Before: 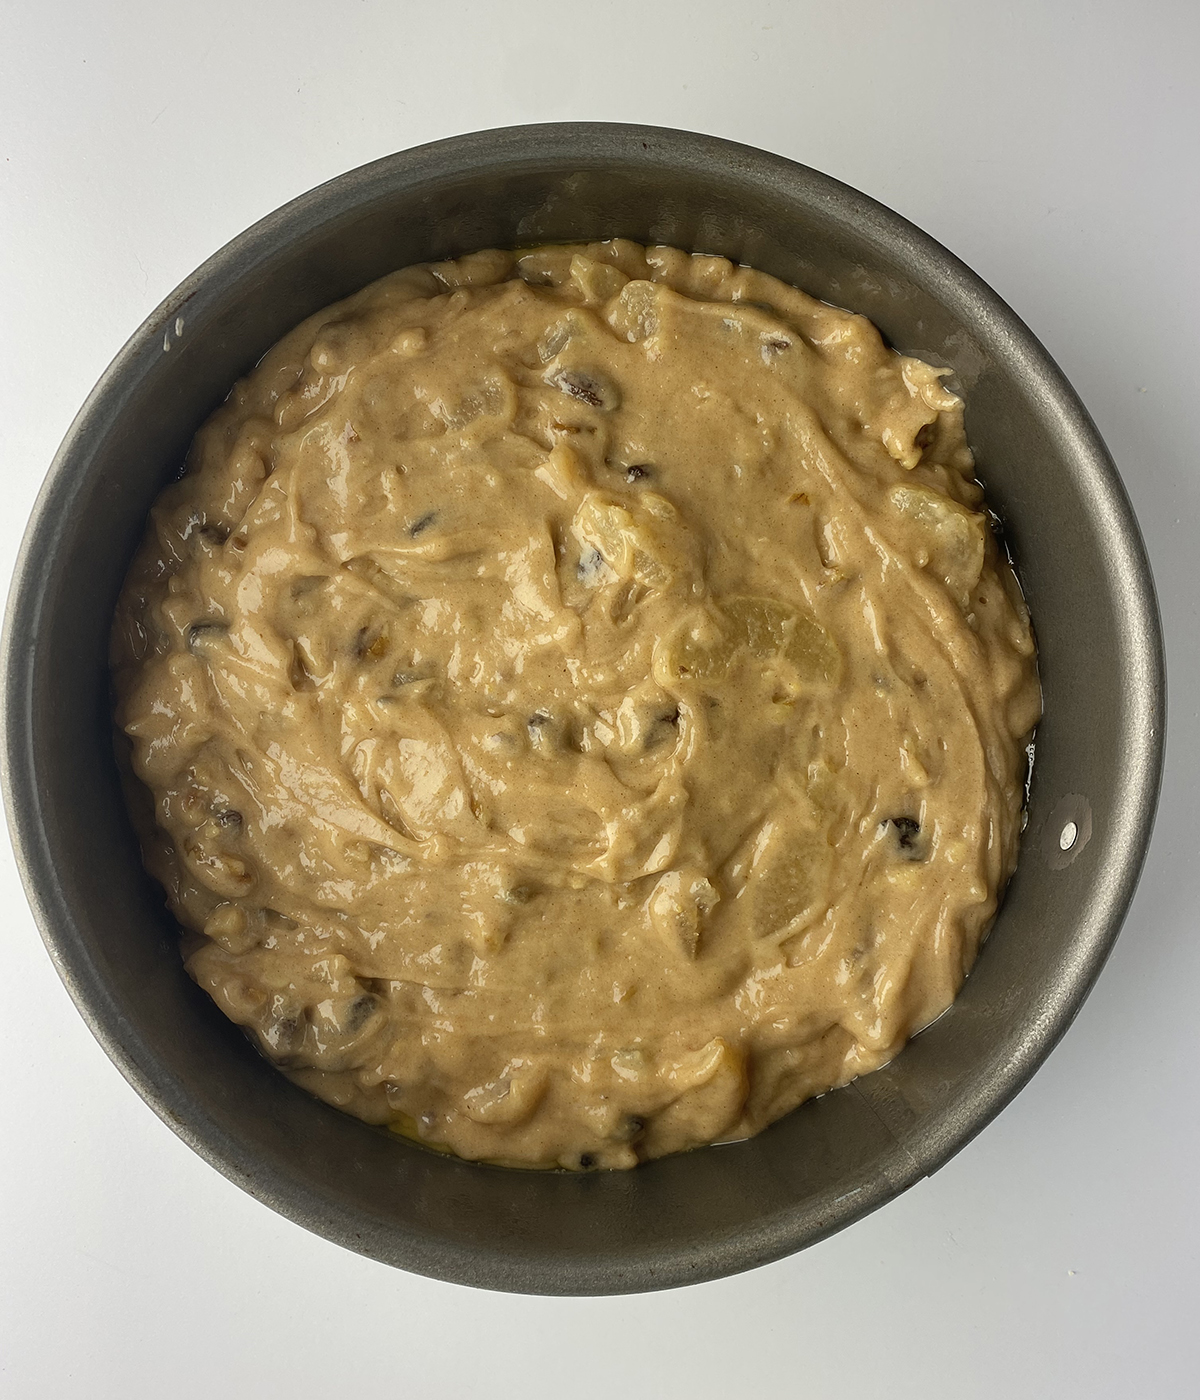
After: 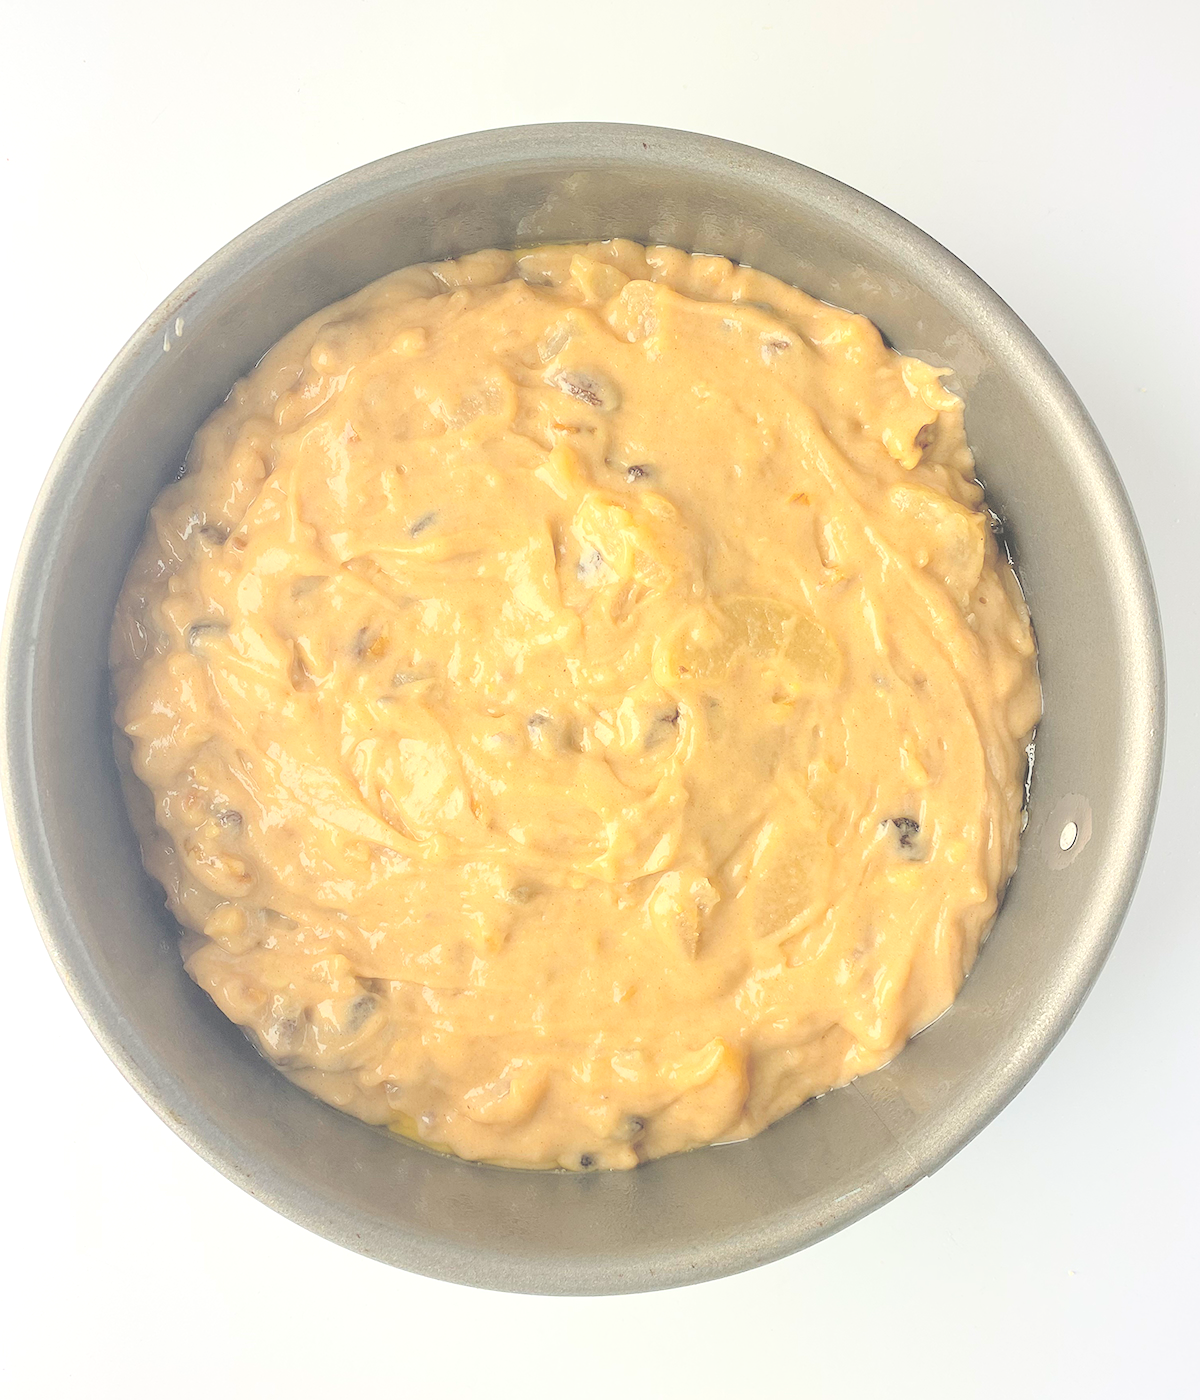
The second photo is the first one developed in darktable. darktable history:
contrast brightness saturation: brightness 1
exposure: black level correction 0, exposure 0.5 EV, compensate highlight preservation false
